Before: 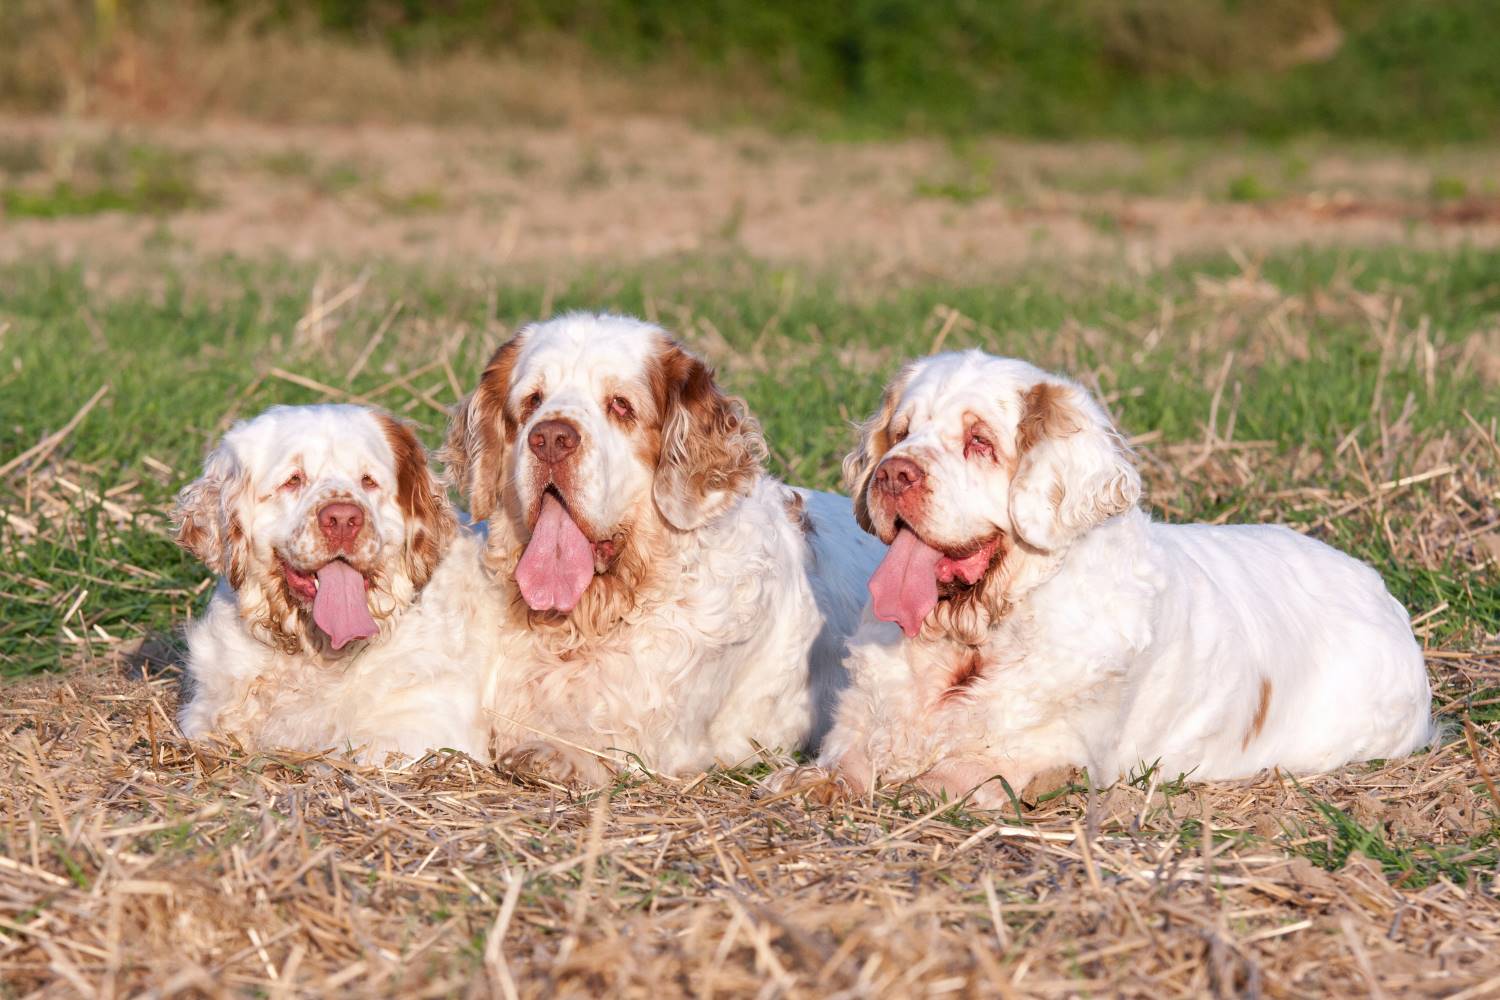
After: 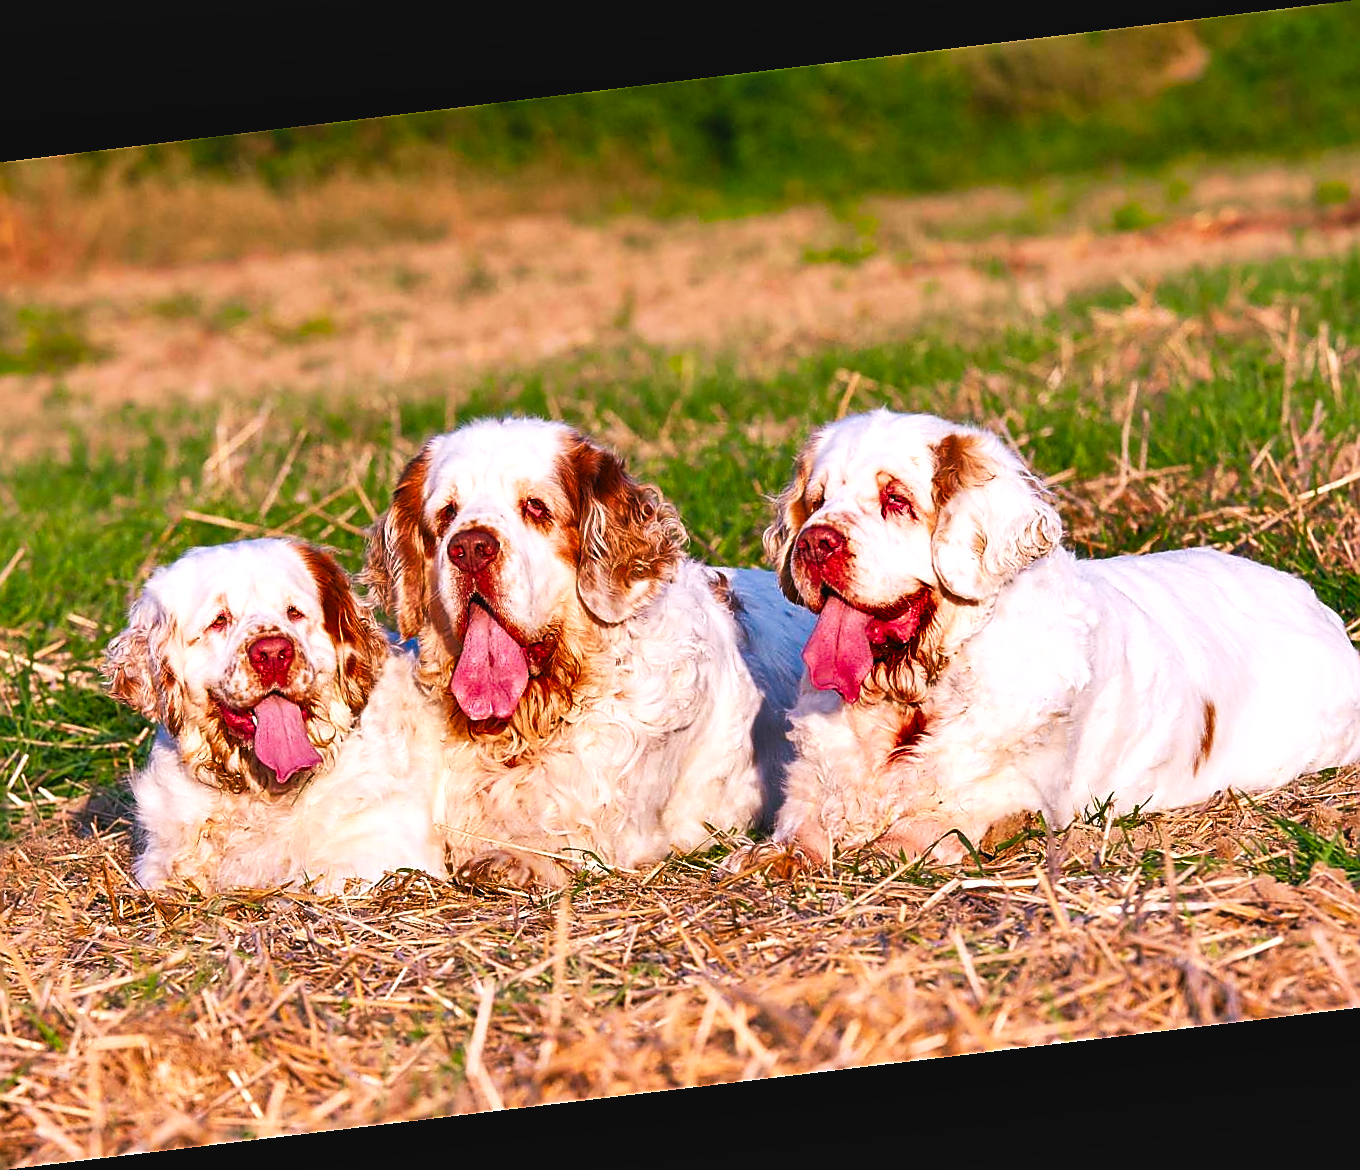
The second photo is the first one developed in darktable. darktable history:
contrast brightness saturation: contrast -0.11
crop: left 8.026%, right 7.374%
color balance rgb: shadows lift › chroma 2%, shadows lift › hue 217.2°, power › chroma 0.25%, power › hue 60°, highlights gain › chroma 1.5%, highlights gain › hue 309.6°, global offset › luminance -0.5%, perceptual saturation grading › global saturation 15%, global vibrance 20%
sharpen: radius 1.4, amount 1.25, threshold 0.7
exposure: black level correction 0, exposure 0.5 EV, compensate exposure bias true, compensate highlight preservation false
rotate and perspective: rotation -6.83°, automatic cropping off
shadows and highlights: radius 118.69, shadows 42.21, highlights -61.56, soften with gaussian
tone curve: curves: ch0 [(0, 0) (0.003, 0.004) (0.011, 0.009) (0.025, 0.017) (0.044, 0.029) (0.069, 0.04) (0.1, 0.051) (0.136, 0.07) (0.177, 0.095) (0.224, 0.131) (0.277, 0.179) (0.335, 0.237) (0.399, 0.302) (0.468, 0.386) (0.543, 0.471) (0.623, 0.576) (0.709, 0.699) (0.801, 0.817) (0.898, 0.917) (1, 1)], preserve colors none
